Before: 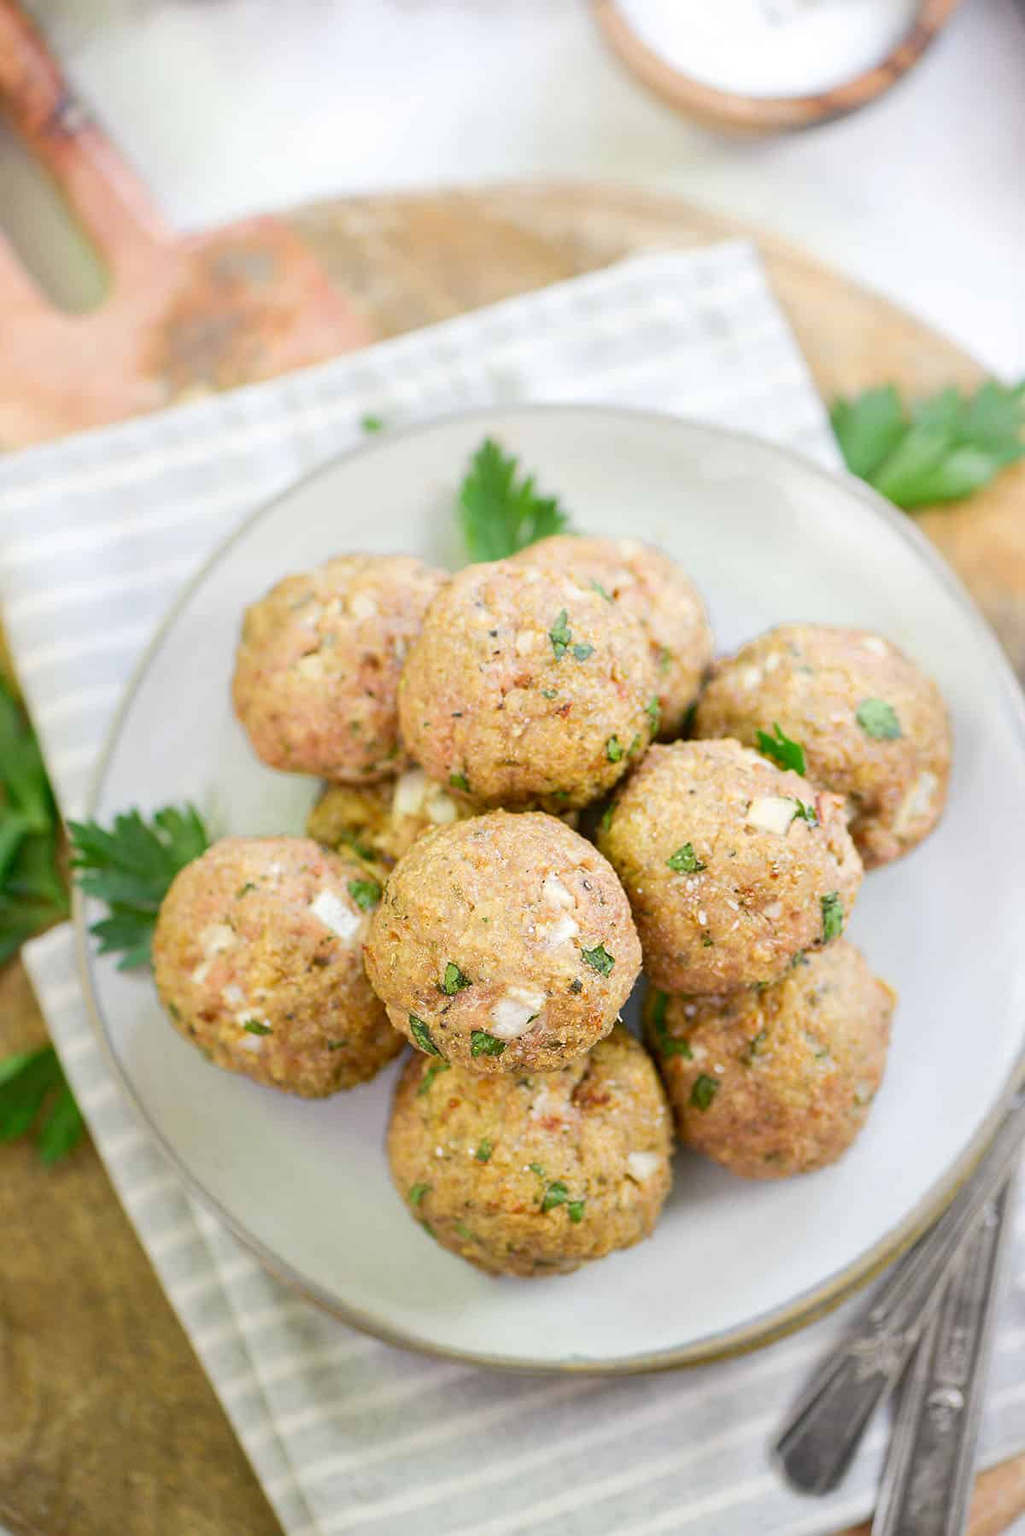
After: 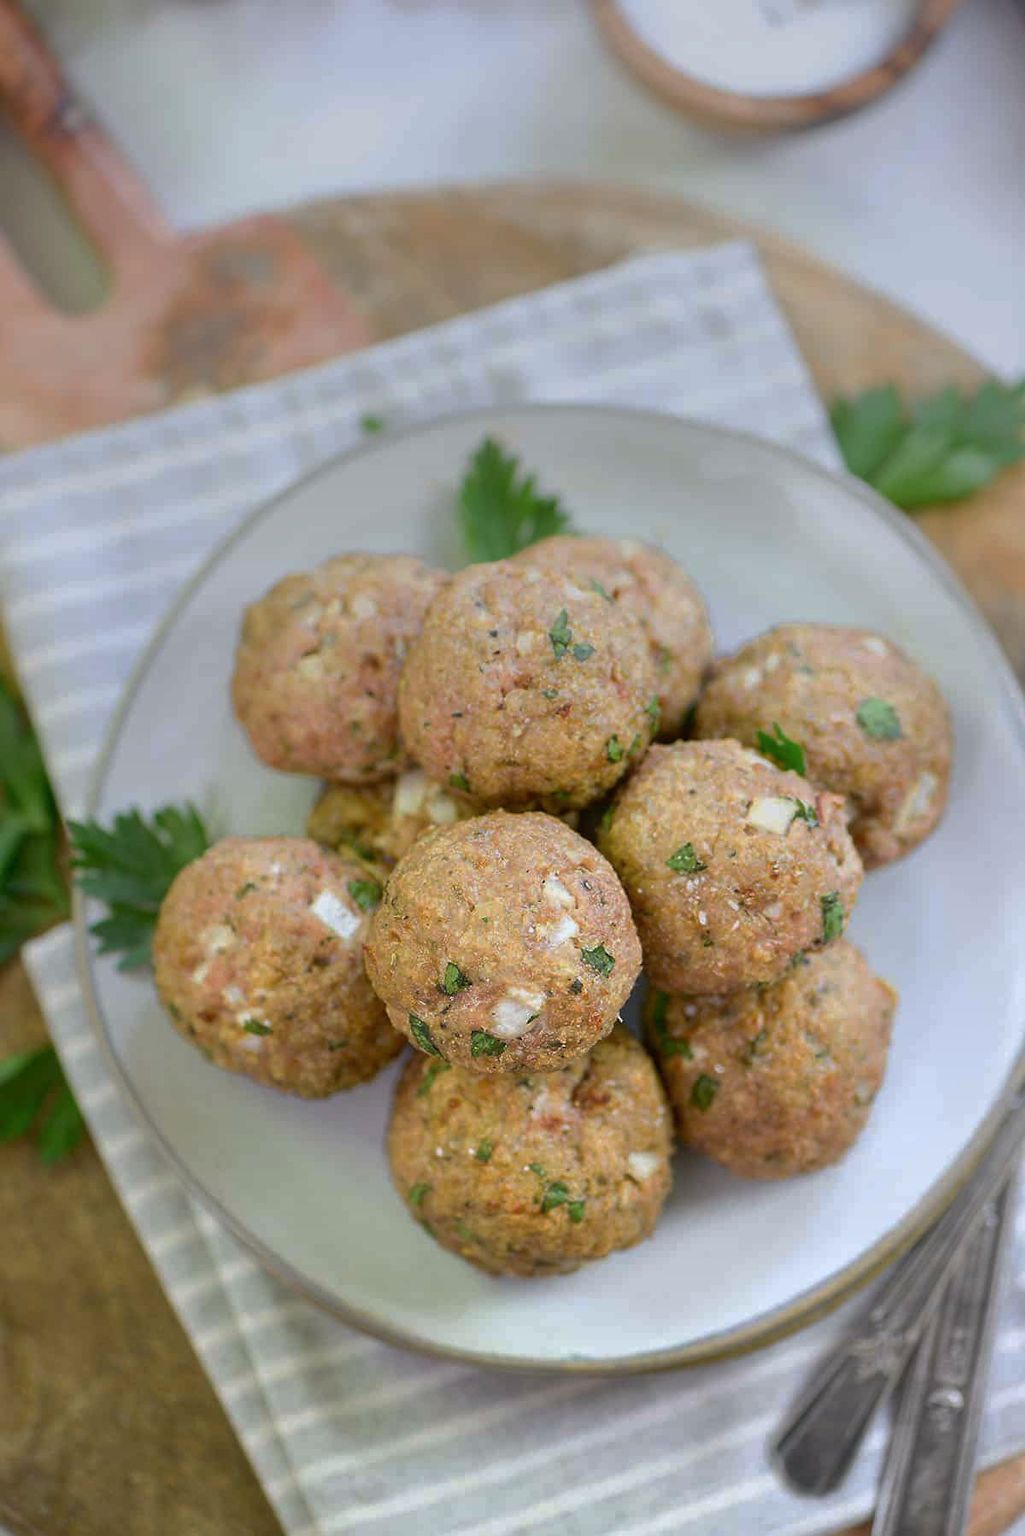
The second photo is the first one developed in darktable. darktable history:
white balance: red 0.98, blue 1.034
exposure: exposure 0.128 EV, compensate highlight preservation false
graduated density: rotation -0.352°, offset 57.64
base curve: curves: ch0 [(0, 0) (0.595, 0.418) (1, 1)], preserve colors none
haze removal: strength -0.05
